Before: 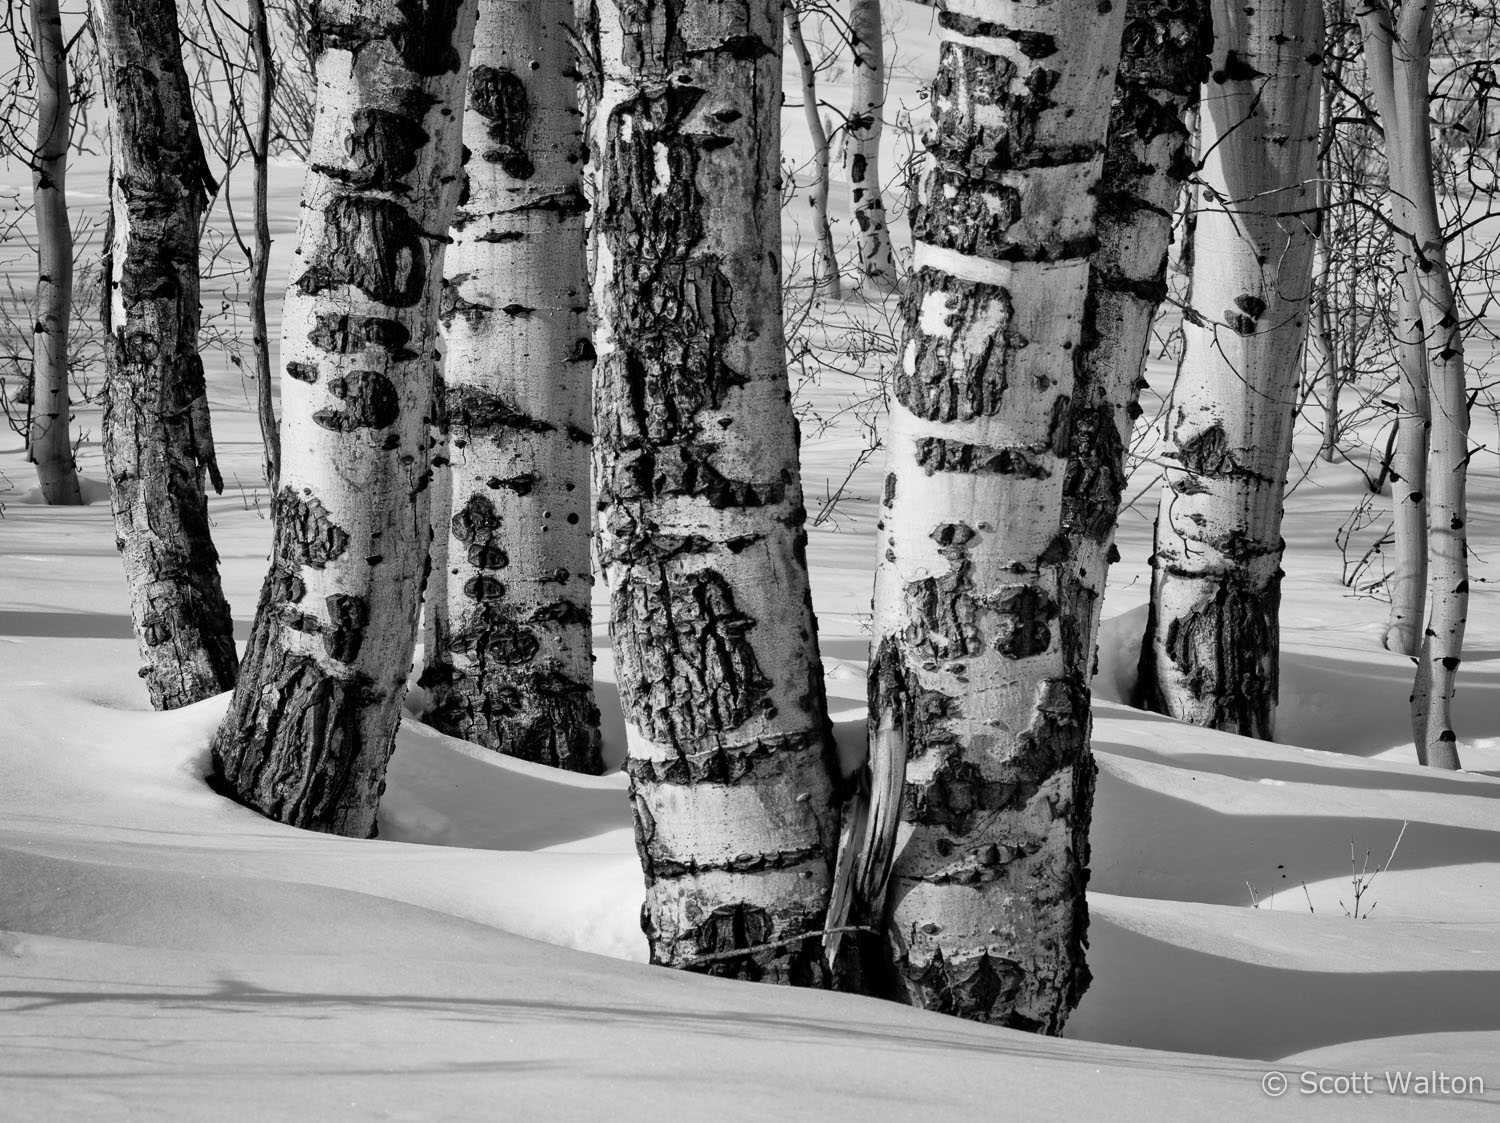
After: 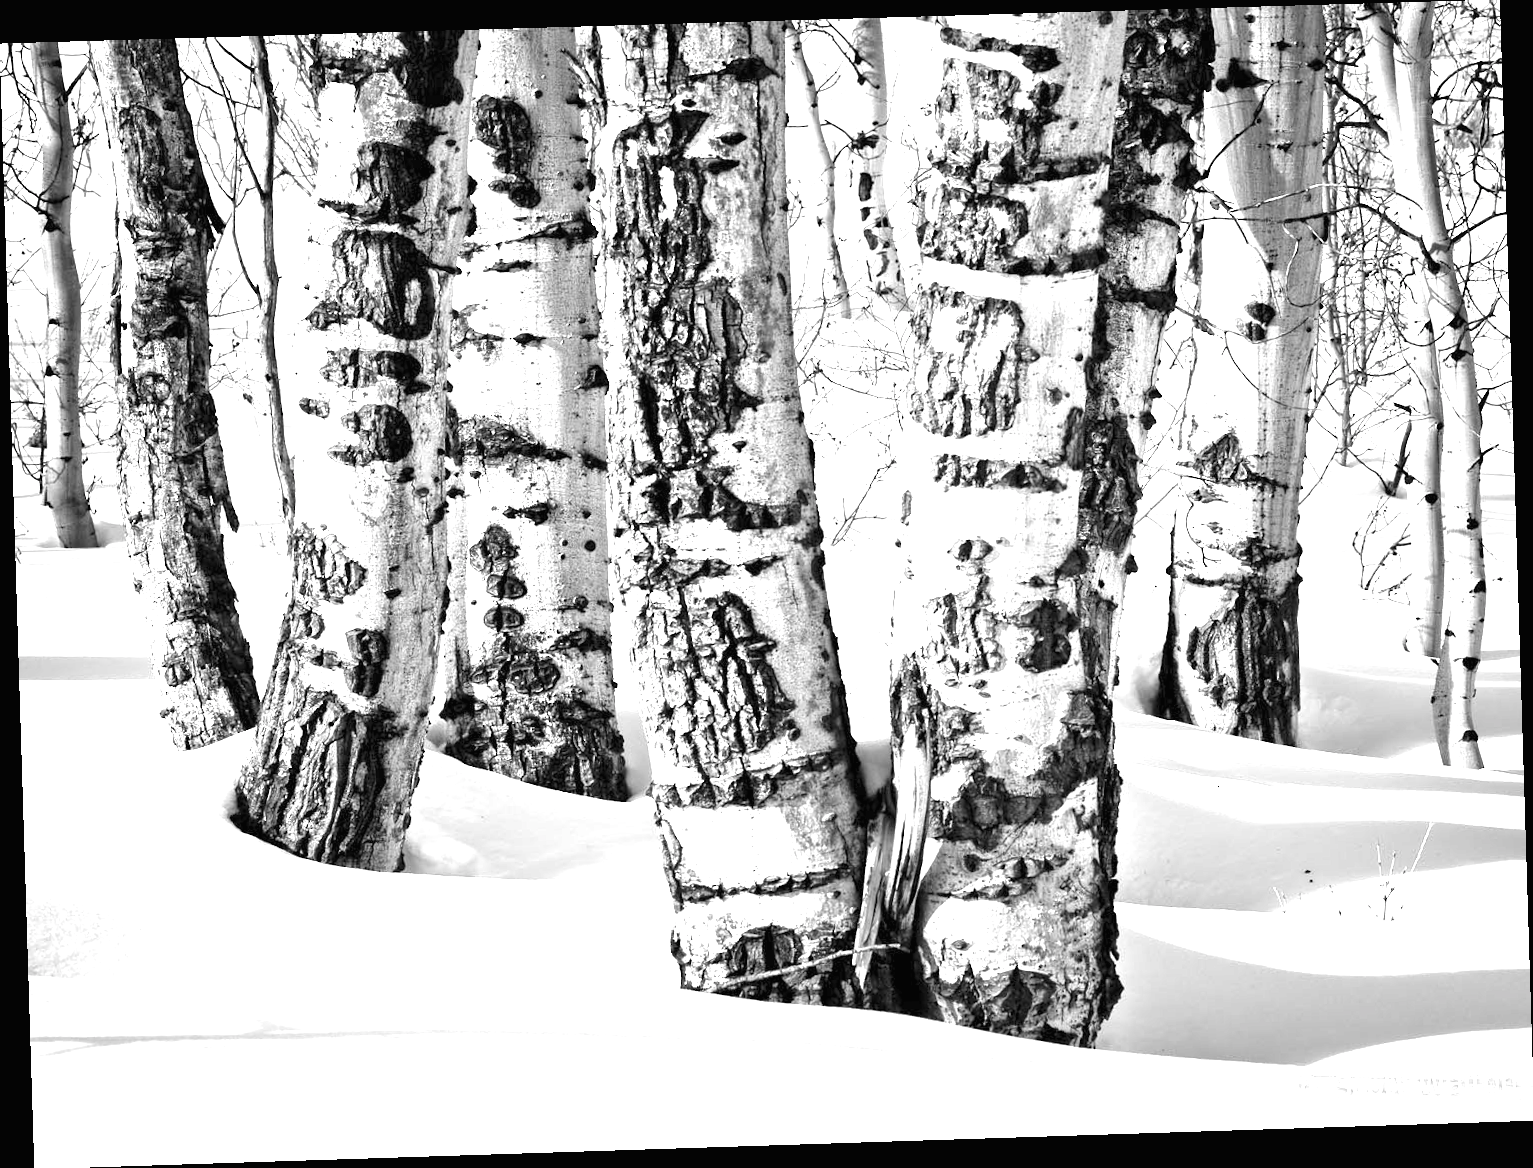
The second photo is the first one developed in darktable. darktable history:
rotate and perspective: rotation -1.77°, lens shift (horizontal) 0.004, automatic cropping off
exposure: black level correction 0, exposure 2.138 EV, compensate exposure bias true, compensate highlight preservation false
